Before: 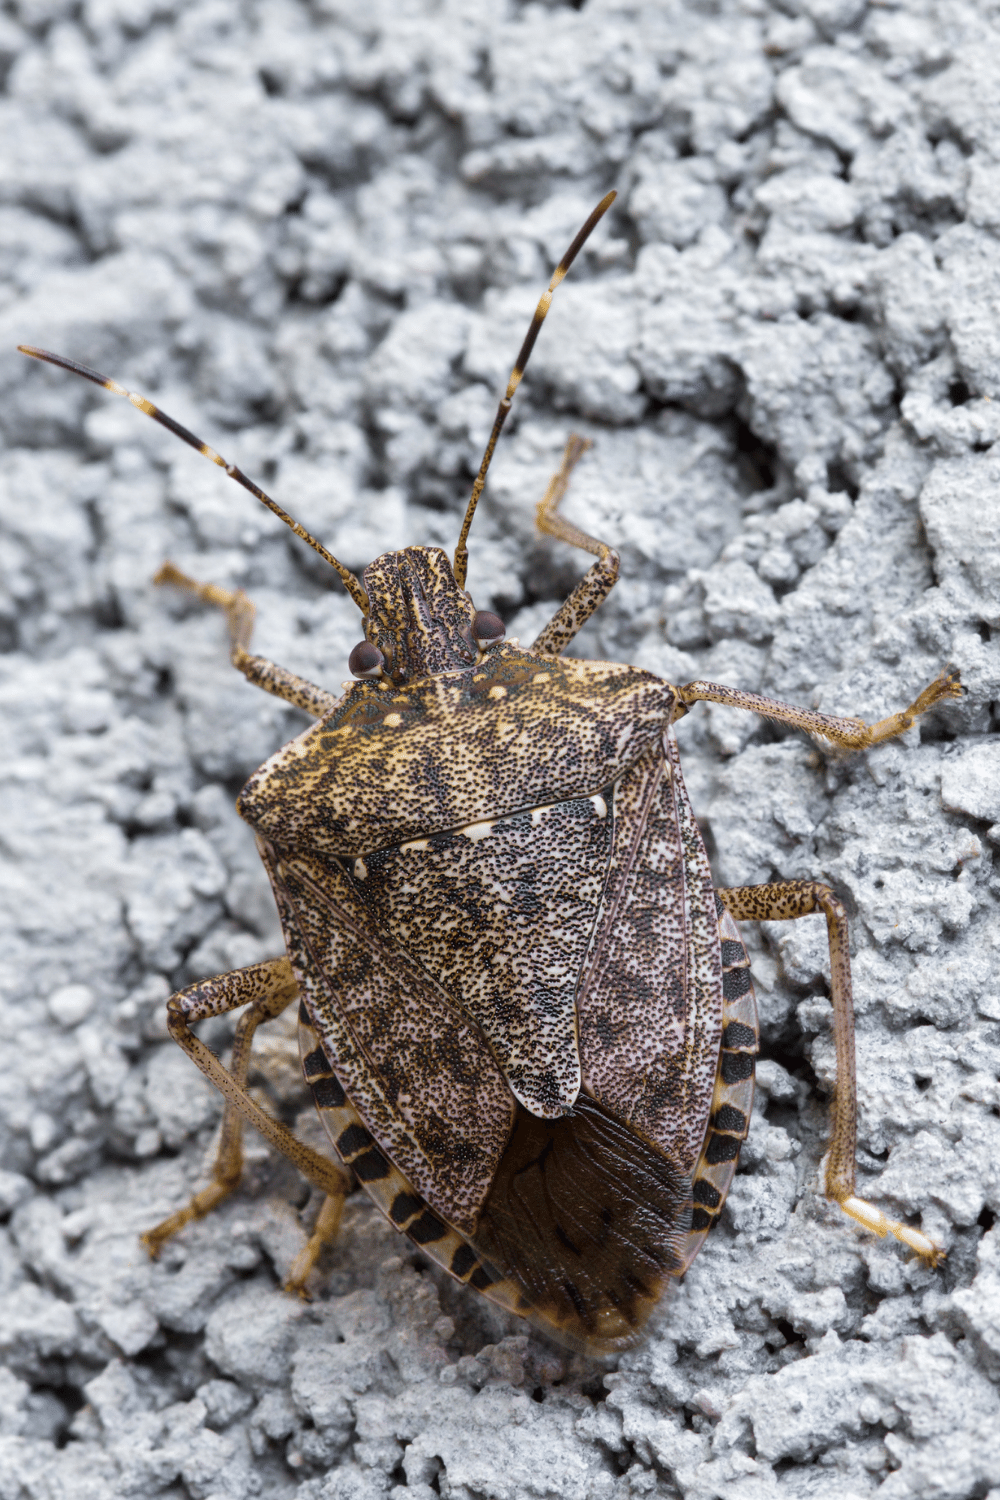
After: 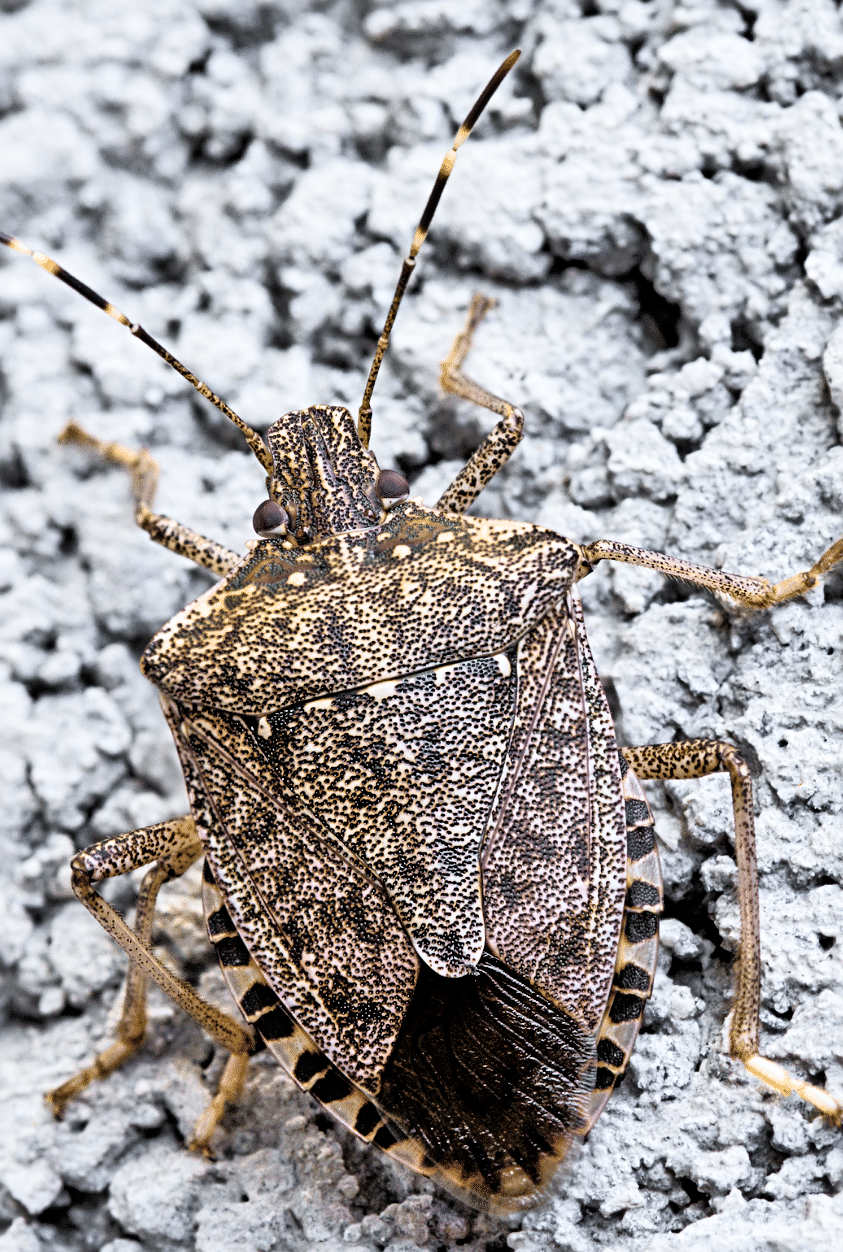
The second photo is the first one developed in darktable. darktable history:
crop and rotate: left 9.694%, top 9.429%, right 5.963%, bottom 7.059%
exposure: black level correction 0.001, exposure 0.144 EV, compensate highlight preservation false
filmic rgb: black relative exposure -5.35 EV, white relative exposure 2.85 EV, dynamic range scaling -38.14%, hardness 3.99, contrast 1.603, highlights saturation mix -1.42%, color science v6 (2022)
tone equalizer: -7 EV 0.152 EV, -6 EV 0.58 EV, -5 EV 1.12 EV, -4 EV 1.31 EV, -3 EV 1.15 EV, -2 EV 0.6 EV, -1 EV 0.153 EV
sharpen: radius 3.951
